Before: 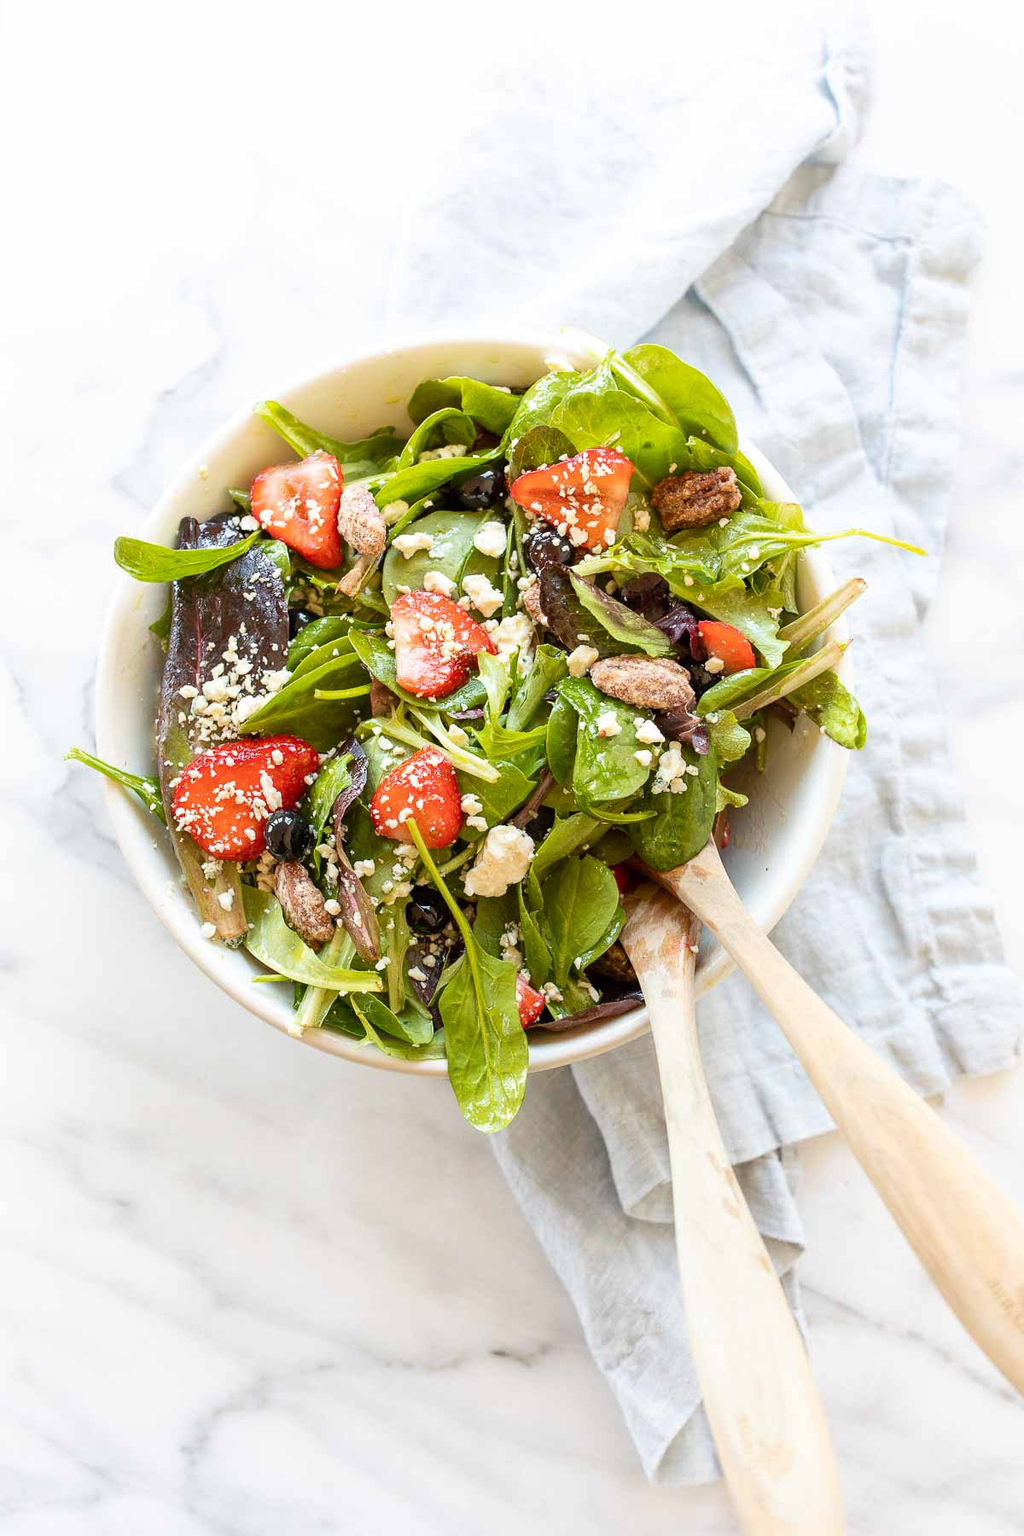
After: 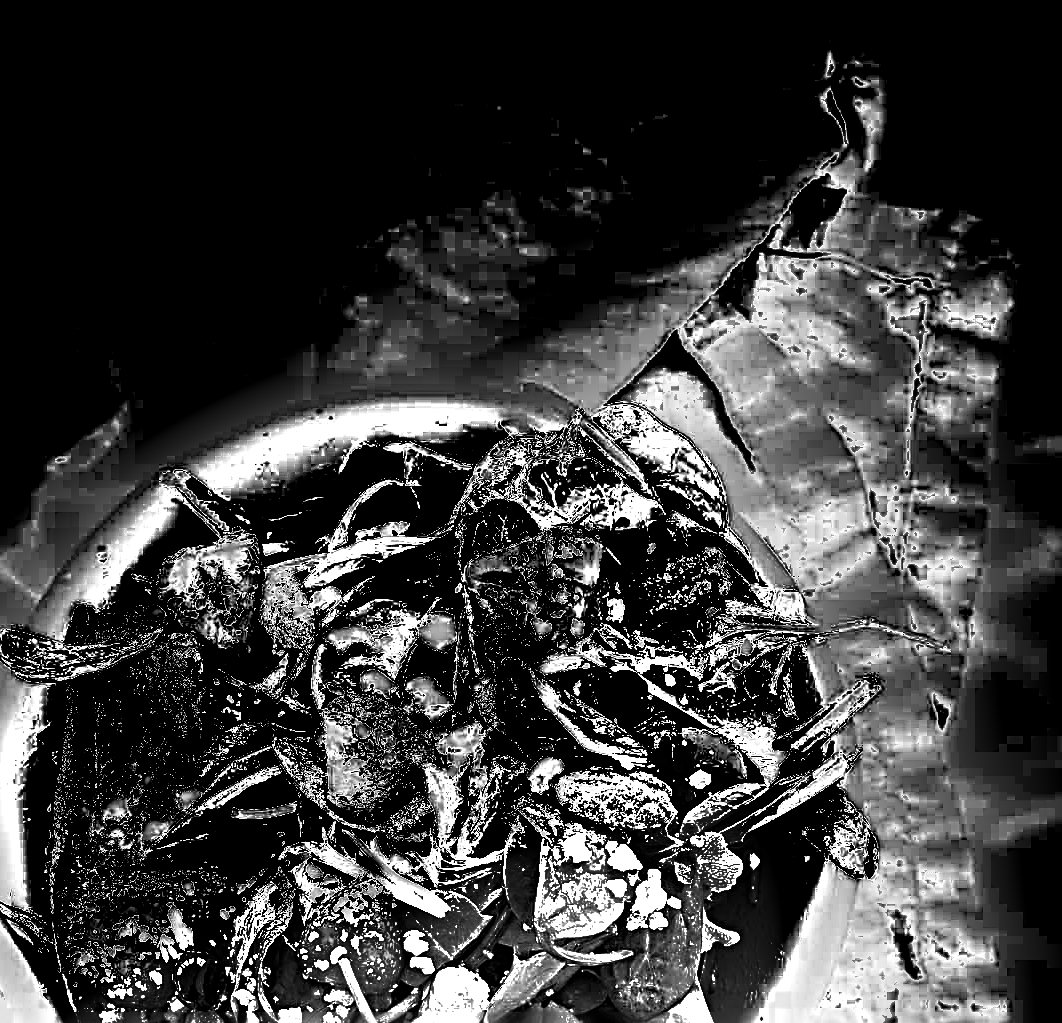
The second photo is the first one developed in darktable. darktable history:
exposure: exposure 0.633 EV, compensate highlight preservation false
crop and rotate: left 11.475%, bottom 43.148%
sharpen: radius 4.047, amount 1.998
base curve: curves: ch0 [(0, 0) (0.826, 0.587) (1, 1)], preserve colors none
contrast brightness saturation: brightness -0.249, saturation 0.205
shadows and highlights: shadows 13.46, white point adjustment 1.16, soften with gaussian
color zones: curves: ch0 [(0, 0.554) (0.146, 0.662) (0.293, 0.86) (0.503, 0.774) (0.637, 0.106) (0.74, 0.072) (0.866, 0.488) (0.998, 0.569)]; ch1 [(0, 0) (0.143, 0) (0.286, 0) (0.429, 0) (0.571, 0) (0.714, 0) (0.857, 0)]
